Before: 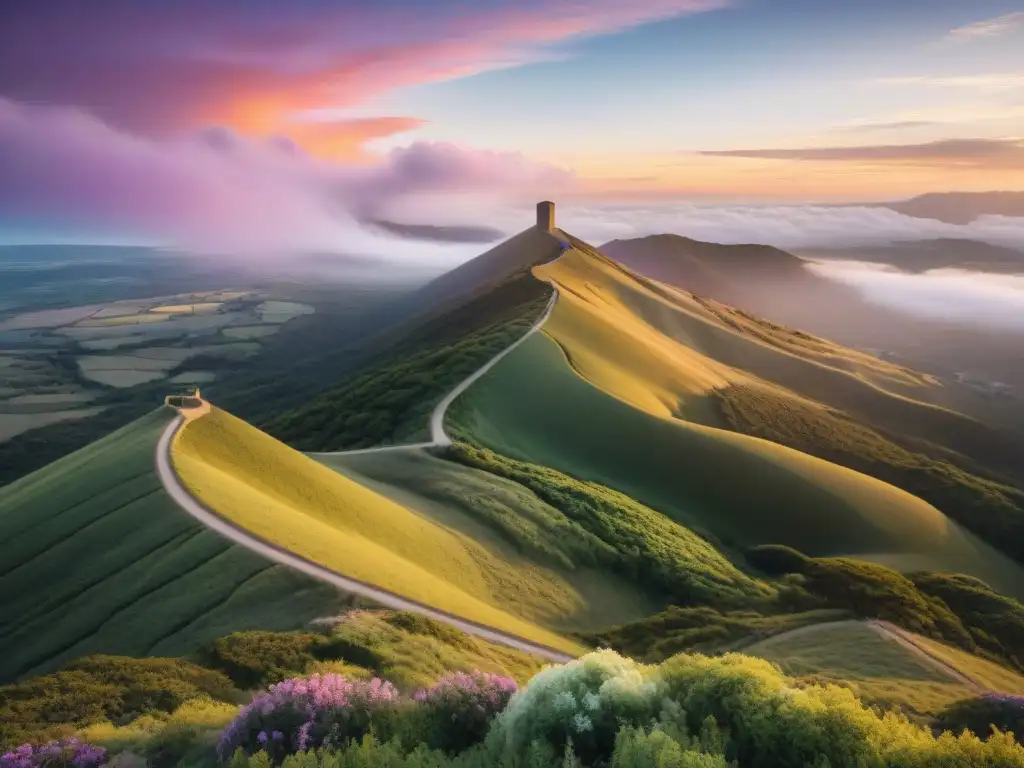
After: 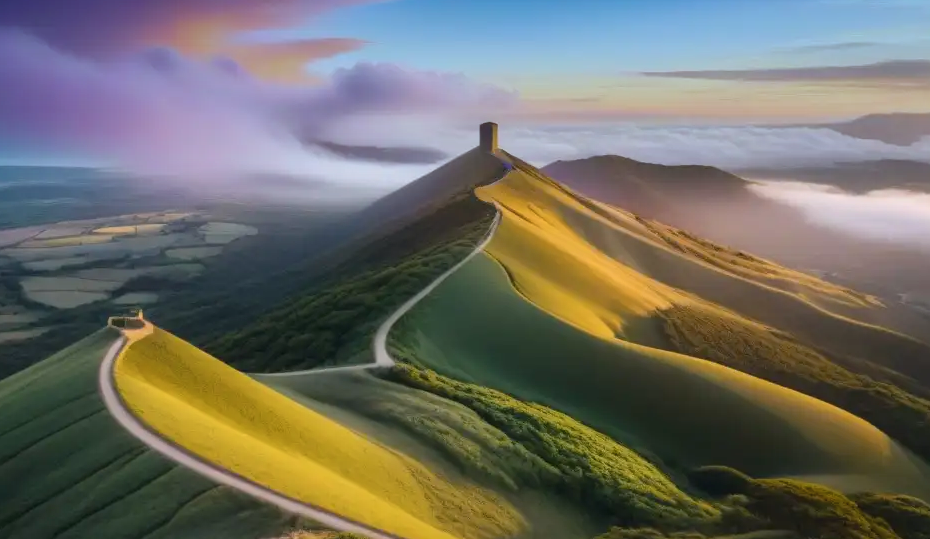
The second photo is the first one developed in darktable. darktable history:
crop: left 5.596%, top 10.314%, right 3.534%, bottom 19.395%
color balance rgb: perceptual saturation grading › global saturation 30%, global vibrance 20%
graduated density: density 2.02 EV, hardness 44%, rotation 0.374°, offset 8.21, hue 208.8°, saturation 97%
contrast brightness saturation: contrast 0.06, brightness -0.01, saturation -0.23
